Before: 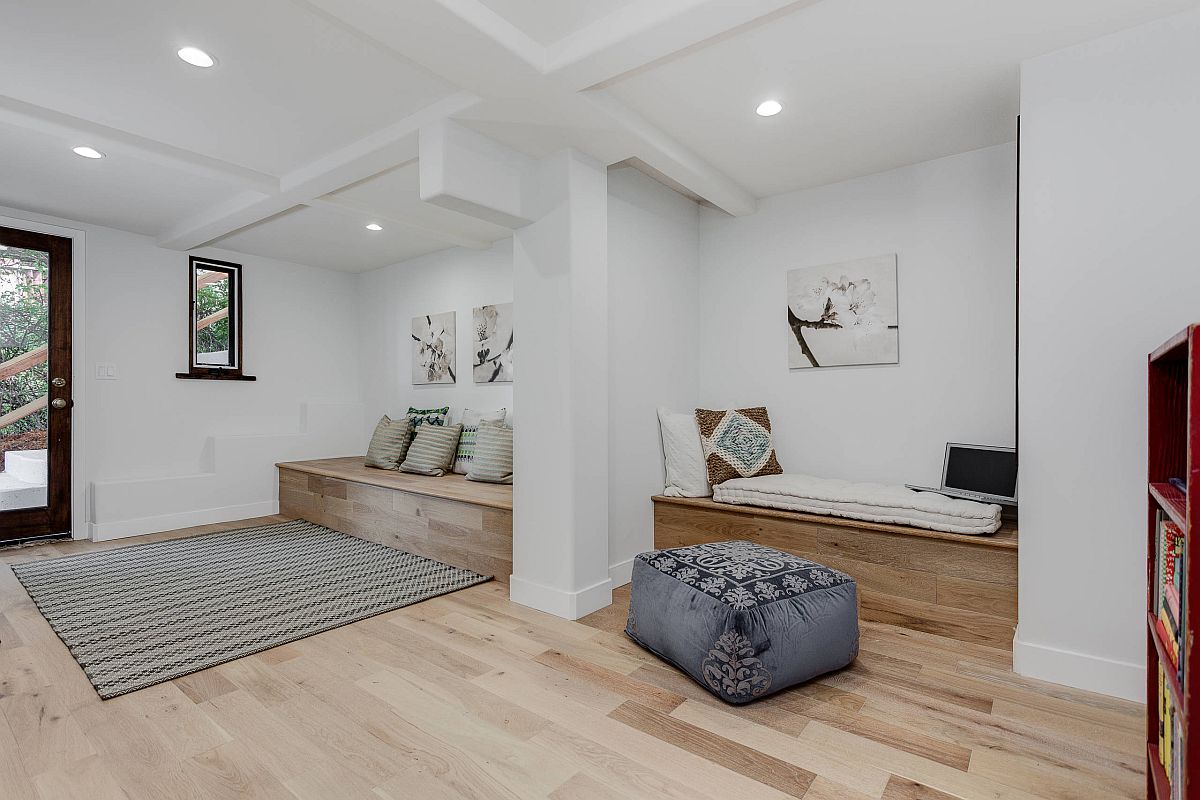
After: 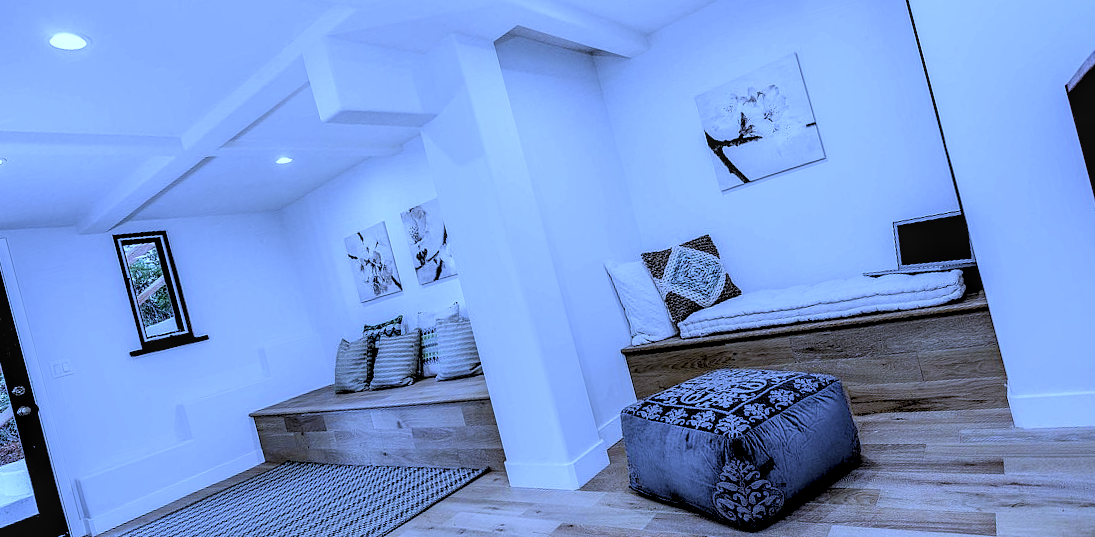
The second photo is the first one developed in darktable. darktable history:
white balance: red 0.766, blue 1.537
rotate and perspective: rotation -14.8°, crop left 0.1, crop right 0.903, crop top 0.25, crop bottom 0.748
local contrast: on, module defaults
exposure: compensate highlight preservation false
rgb levels: levels [[0.034, 0.472, 0.904], [0, 0.5, 1], [0, 0.5, 1]]
